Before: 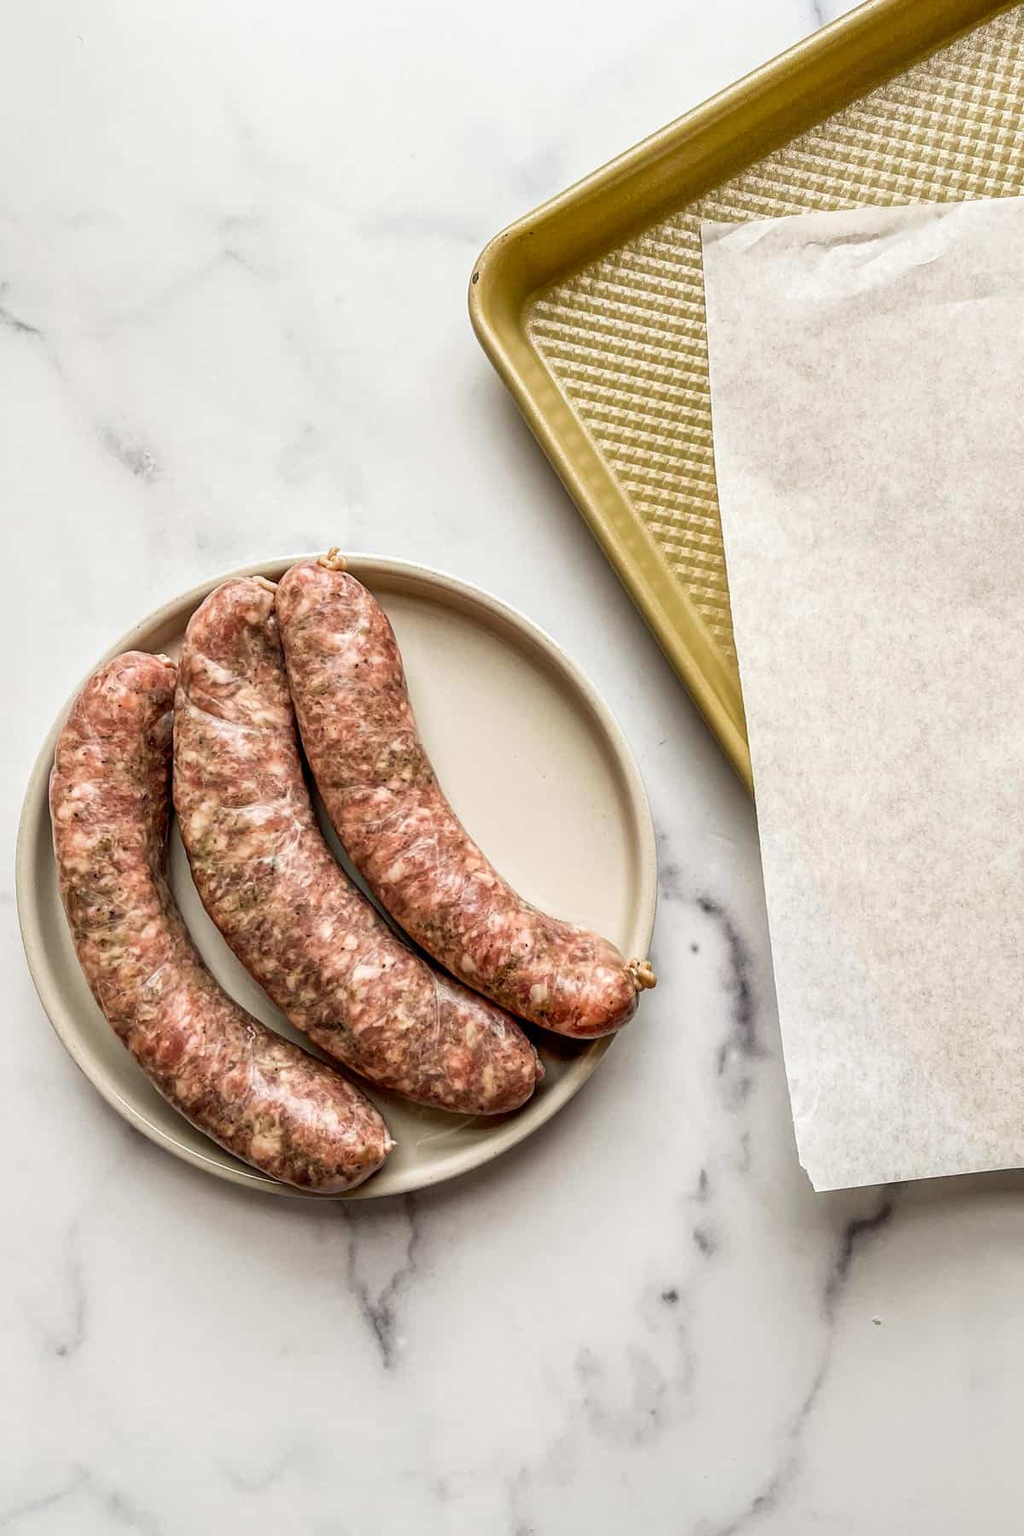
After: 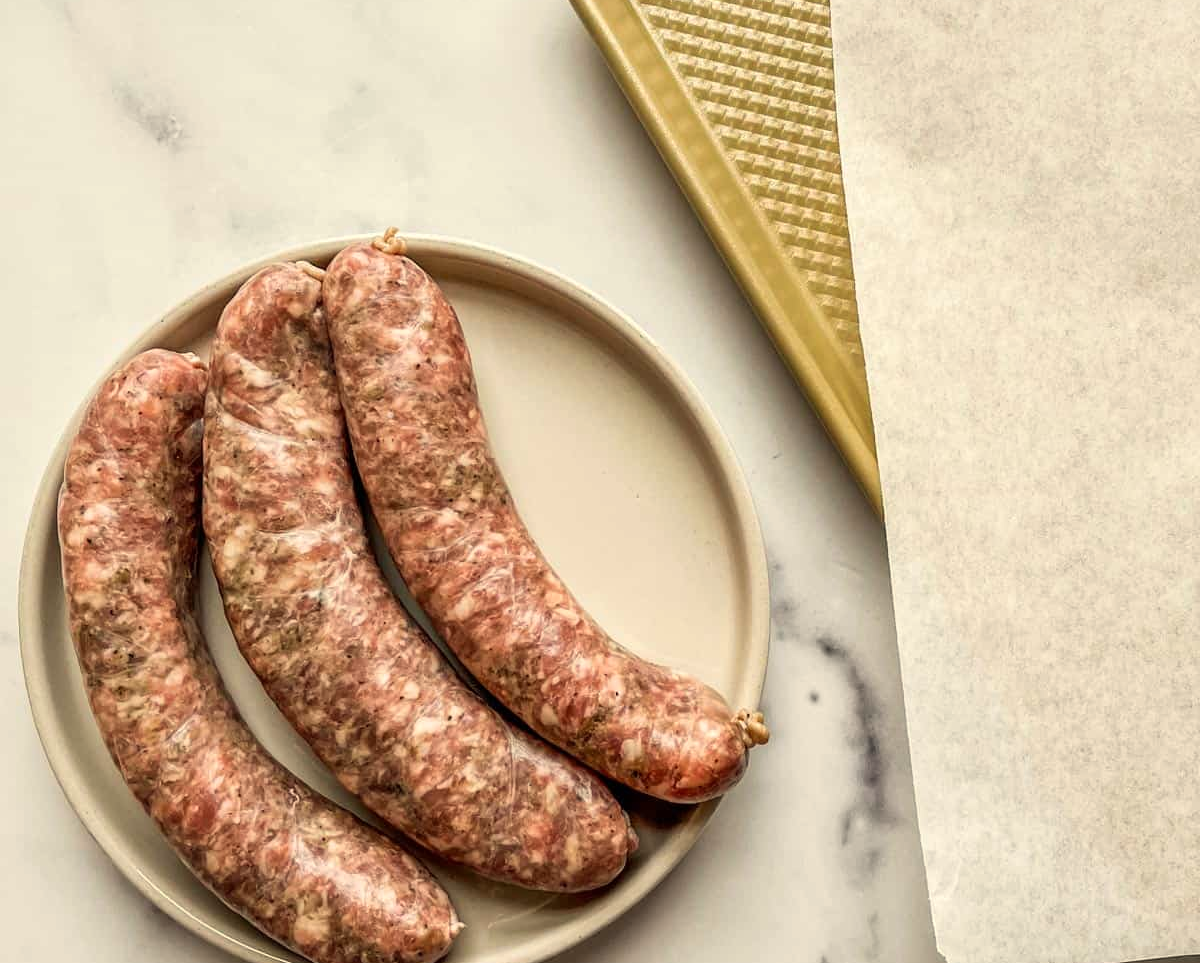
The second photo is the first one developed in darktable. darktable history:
white balance: red 1.029, blue 0.92
crop and rotate: top 23.043%, bottom 23.437%
